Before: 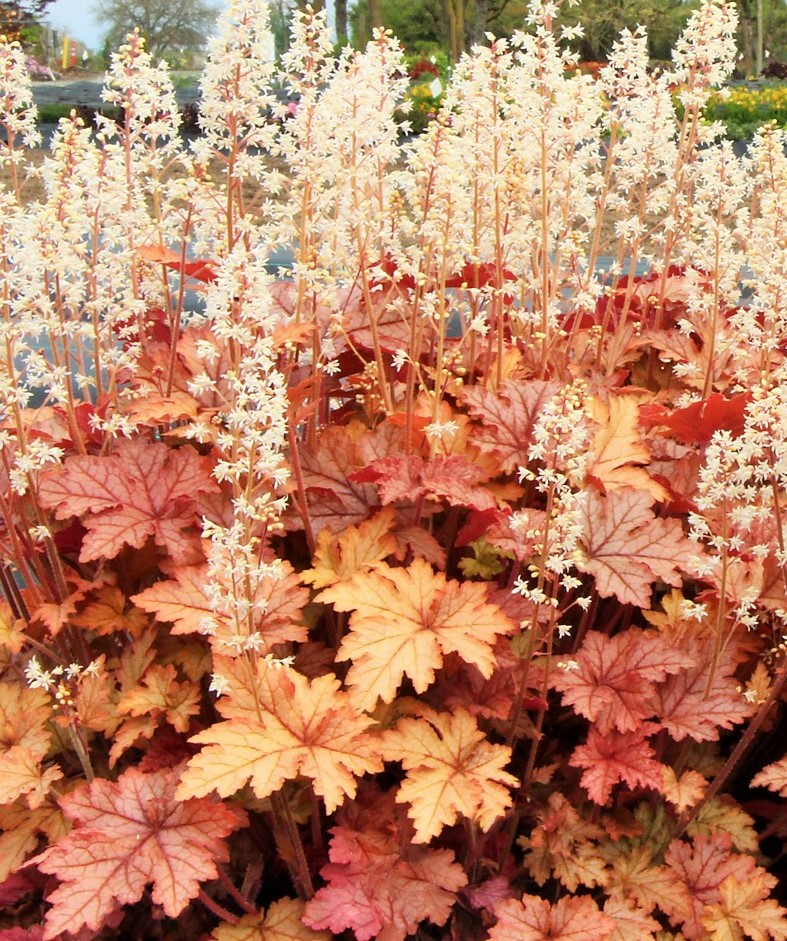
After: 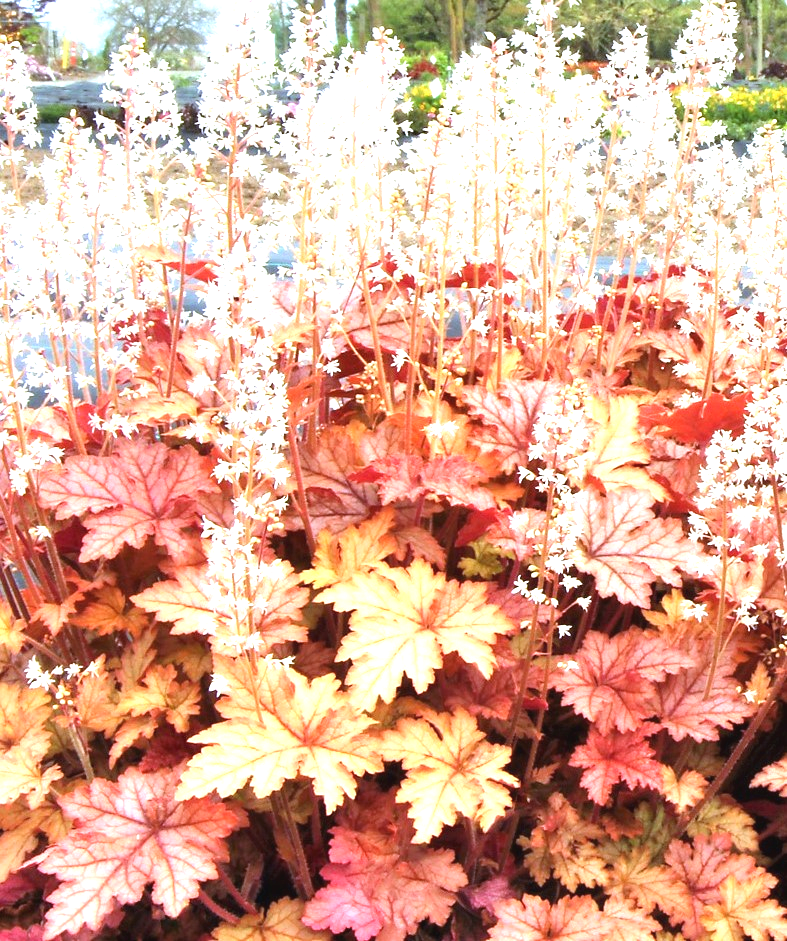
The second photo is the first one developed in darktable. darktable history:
exposure: black level correction -0.002, exposure 1.115 EV, compensate highlight preservation false
white balance: red 0.926, green 1.003, blue 1.133
